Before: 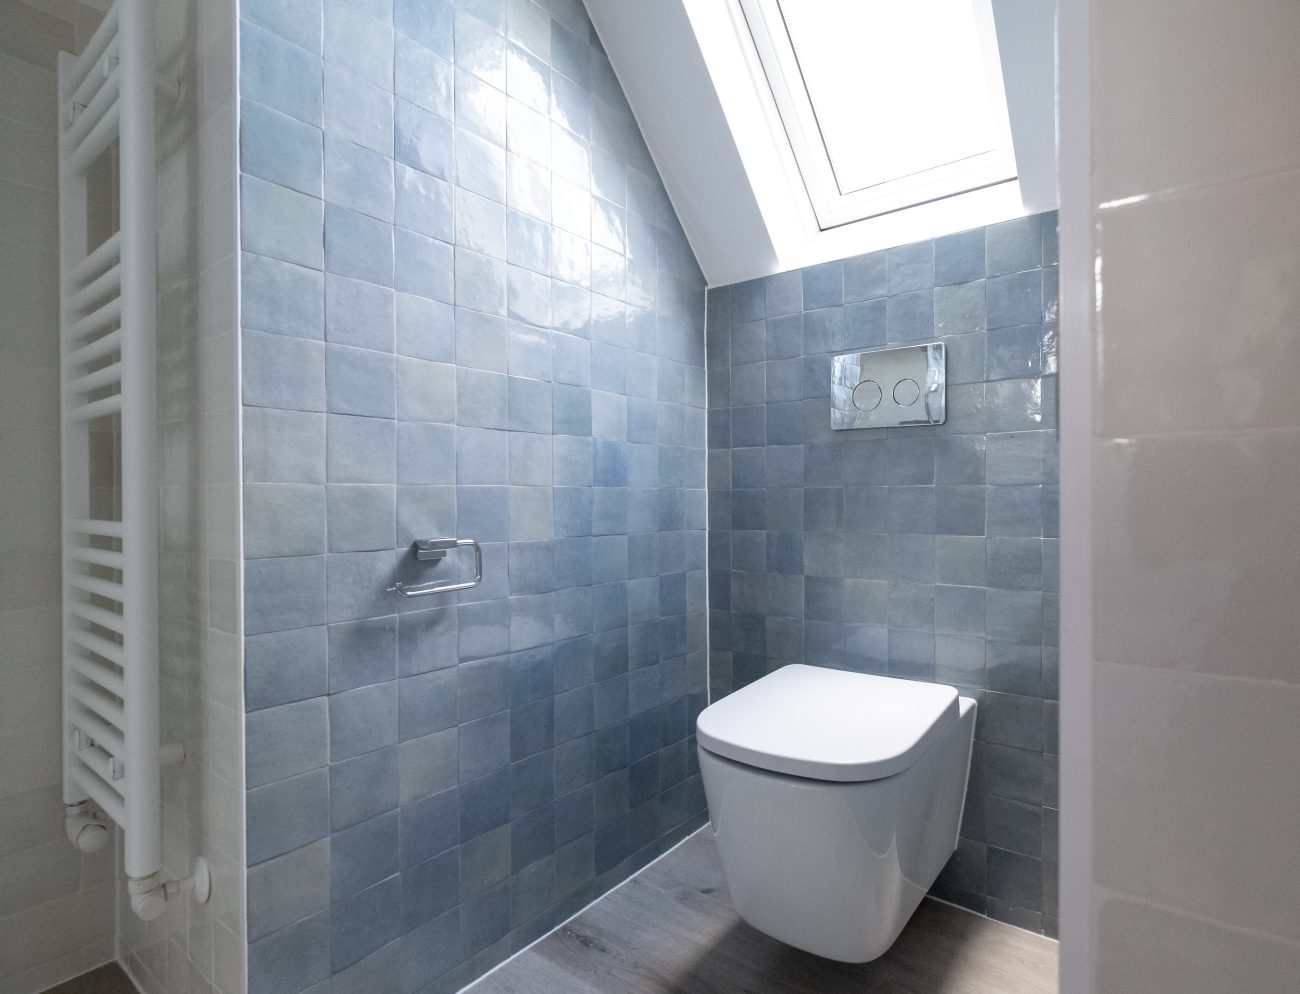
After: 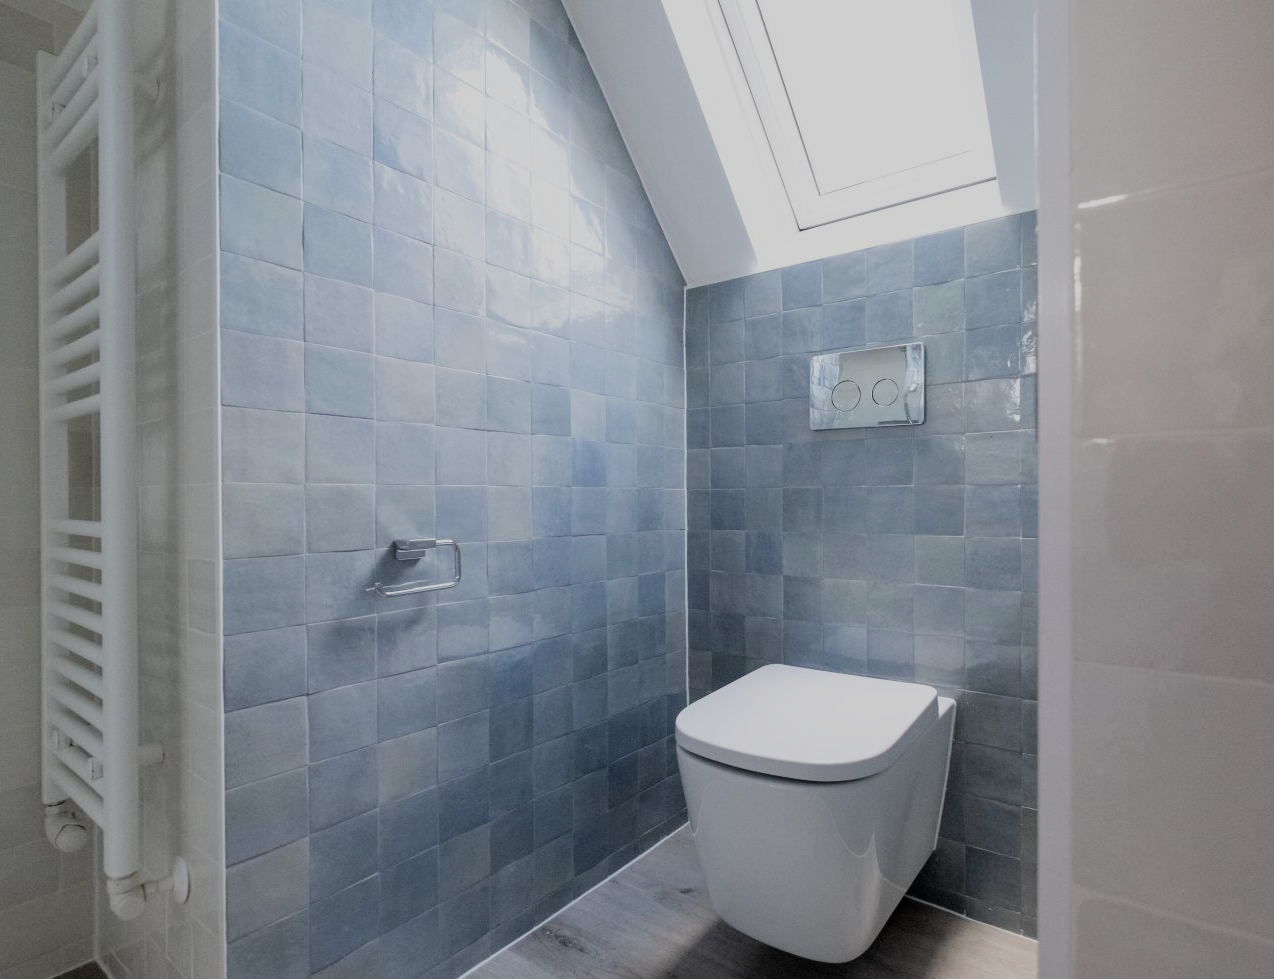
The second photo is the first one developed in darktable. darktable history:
filmic rgb: black relative exposure -7.15 EV, white relative exposure 5.34 EV, hardness 3.02
crop: left 1.673%, right 0.286%, bottom 1.44%
